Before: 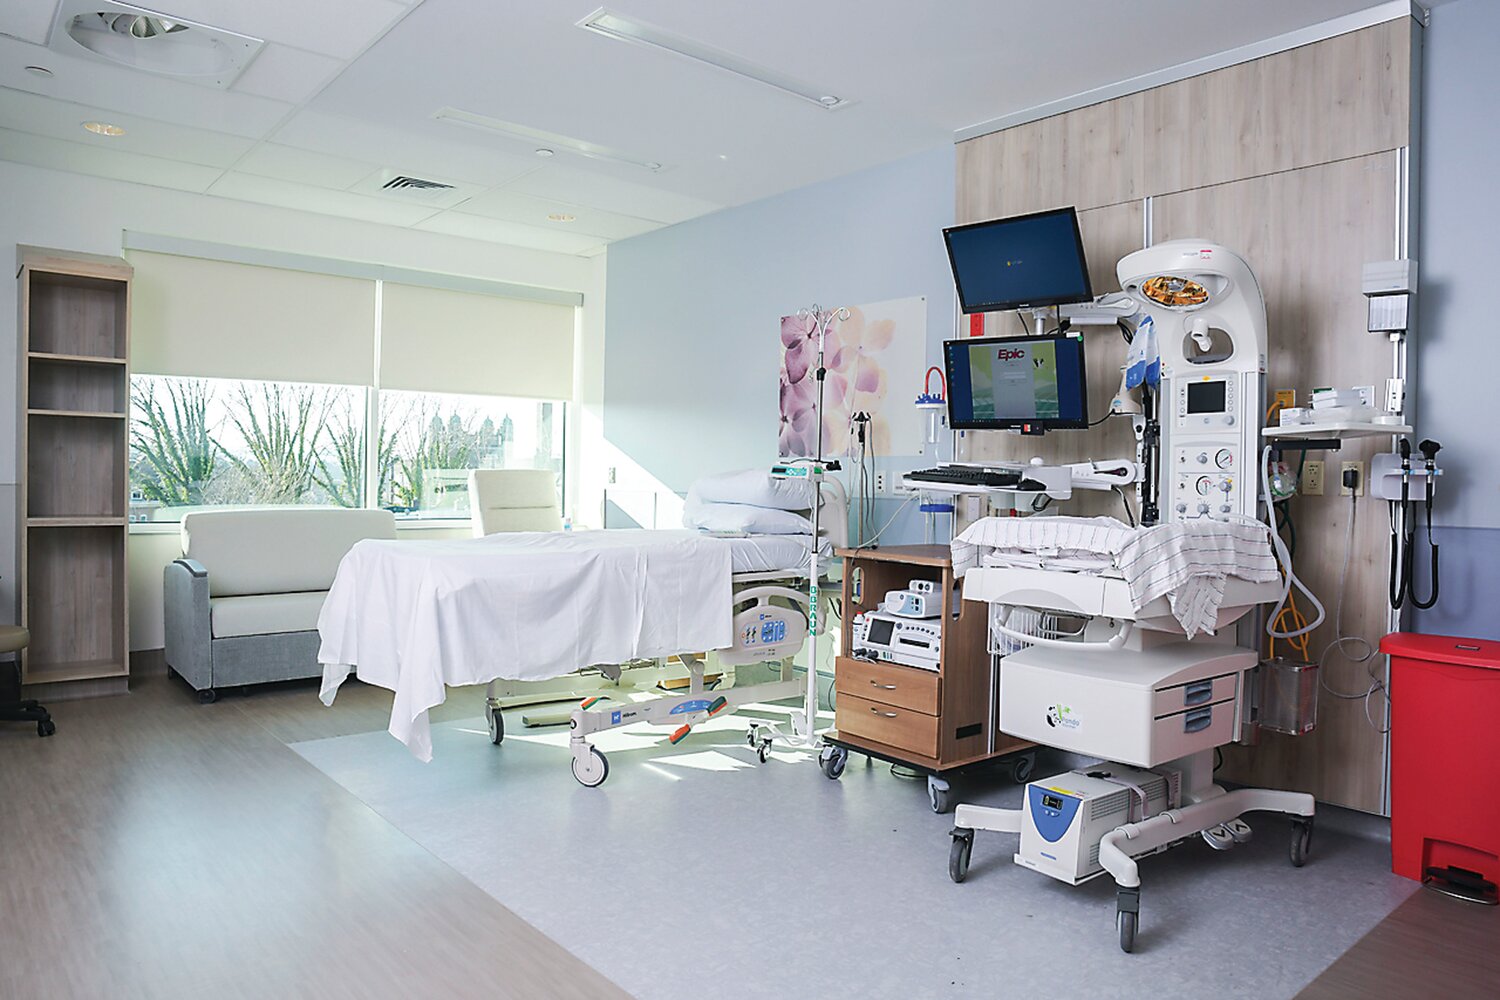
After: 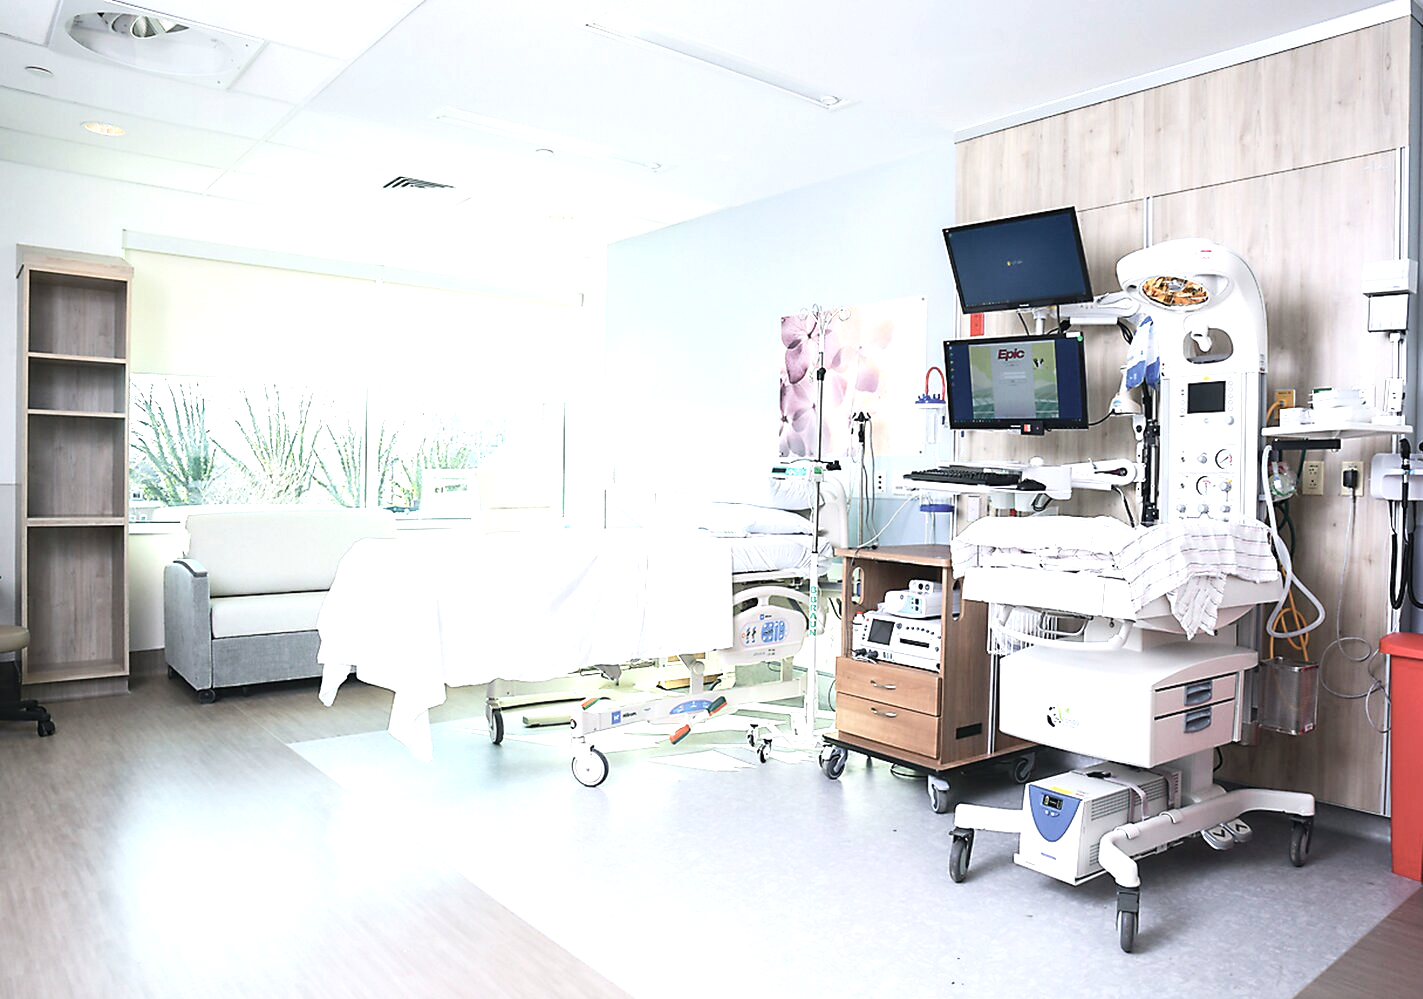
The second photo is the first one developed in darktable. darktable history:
exposure: black level correction 0.001, exposure 0.966 EV, compensate highlight preservation false
crop and rotate: left 0%, right 5.091%
contrast brightness saturation: contrast 0.103, saturation -0.285
